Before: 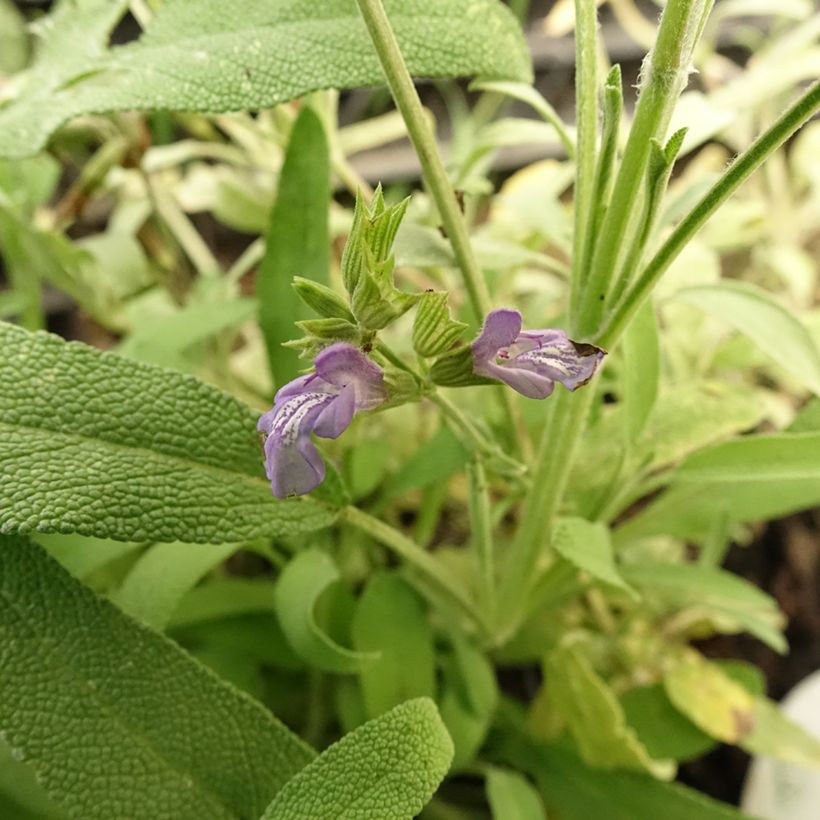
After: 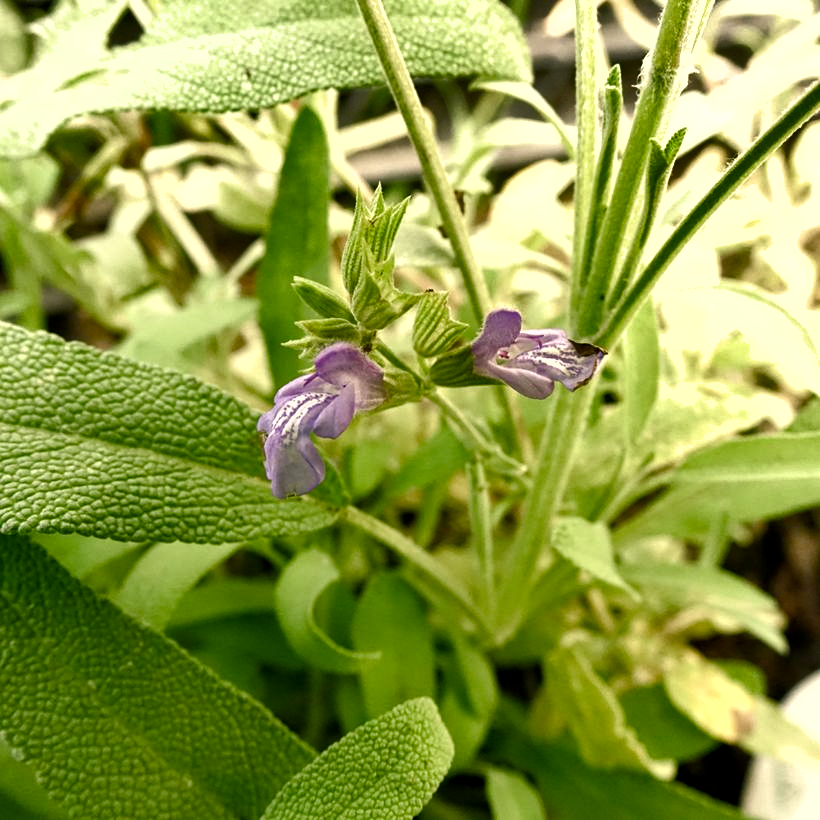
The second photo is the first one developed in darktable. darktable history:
shadows and highlights: low approximation 0.01, soften with gaussian
color balance rgb: shadows lift › chroma 2.79%, shadows lift › hue 190.66°, power › hue 171.85°, highlights gain › chroma 2.16%, highlights gain › hue 75.26°, global offset › luminance -0.51%, perceptual saturation grading › highlights -33.8%, perceptual saturation grading › mid-tones 14.98%, perceptual saturation grading › shadows 48.43%, perceptual brilliance grading › highlights 15.68%, perceptual brilliance grading › mid-tones 6.62%, perceptual brilliance grading › shadows -14.98%, global vibrance 11.32%, contrast 5.05%
